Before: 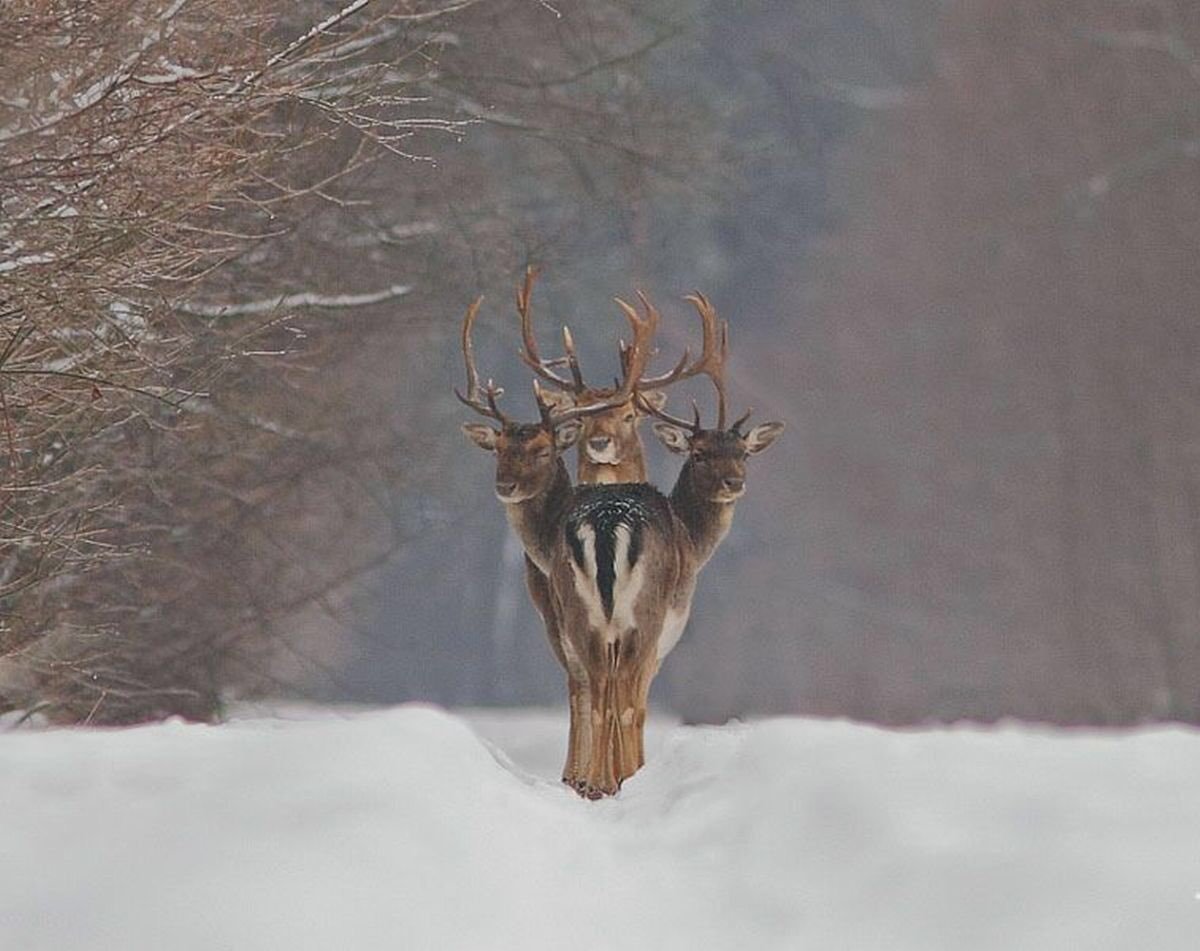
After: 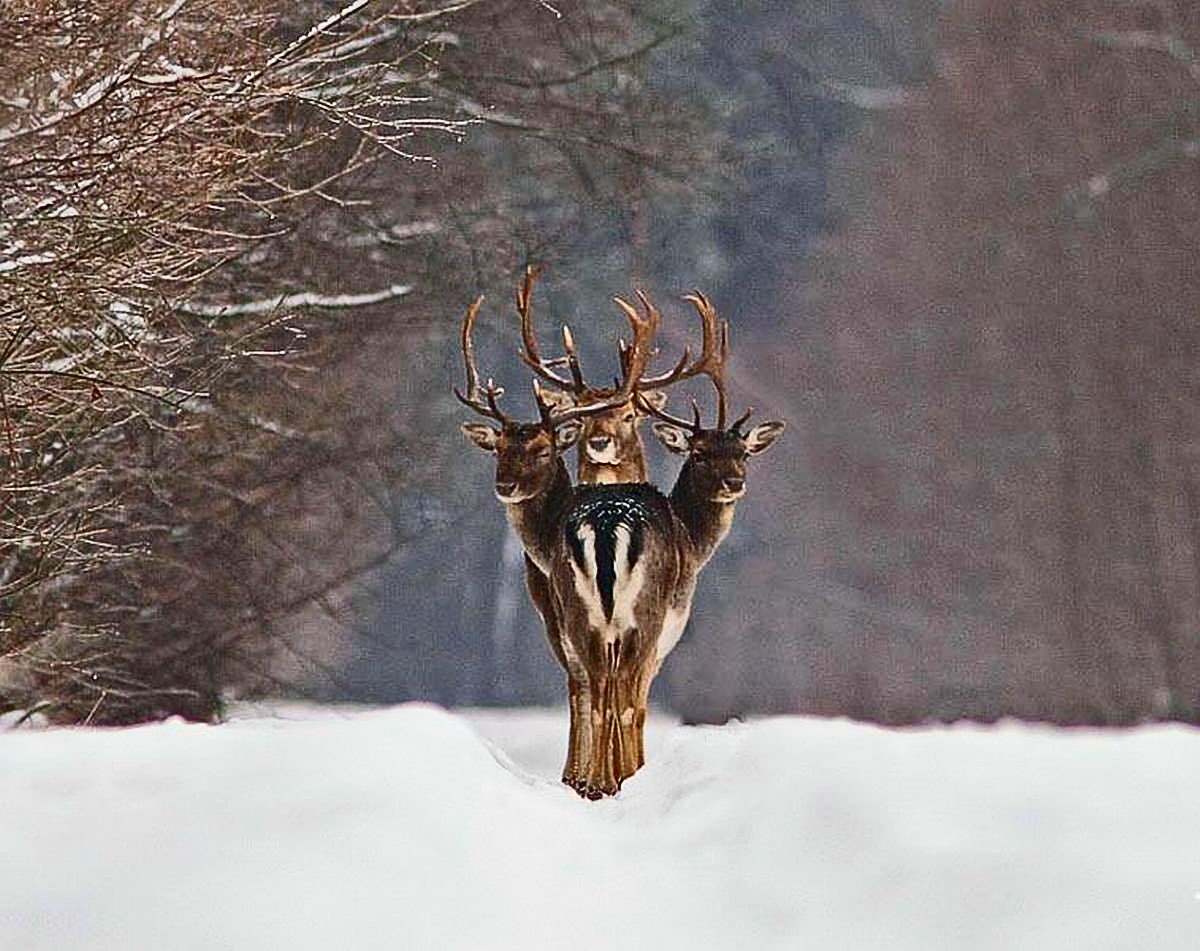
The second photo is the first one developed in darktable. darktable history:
contrast brightness saturation: contrast 0.412, brightness 0.055, saturation 0.261
sharpen: on, module defaults
shadows and highlights: shadows 49.27, highlights -42.53, soften with gaussian
exposure: black level correction 0.01, exposure 0.017 EV, compensate highlight preservation false
haze removal: compatibility mode true, adaptive false
